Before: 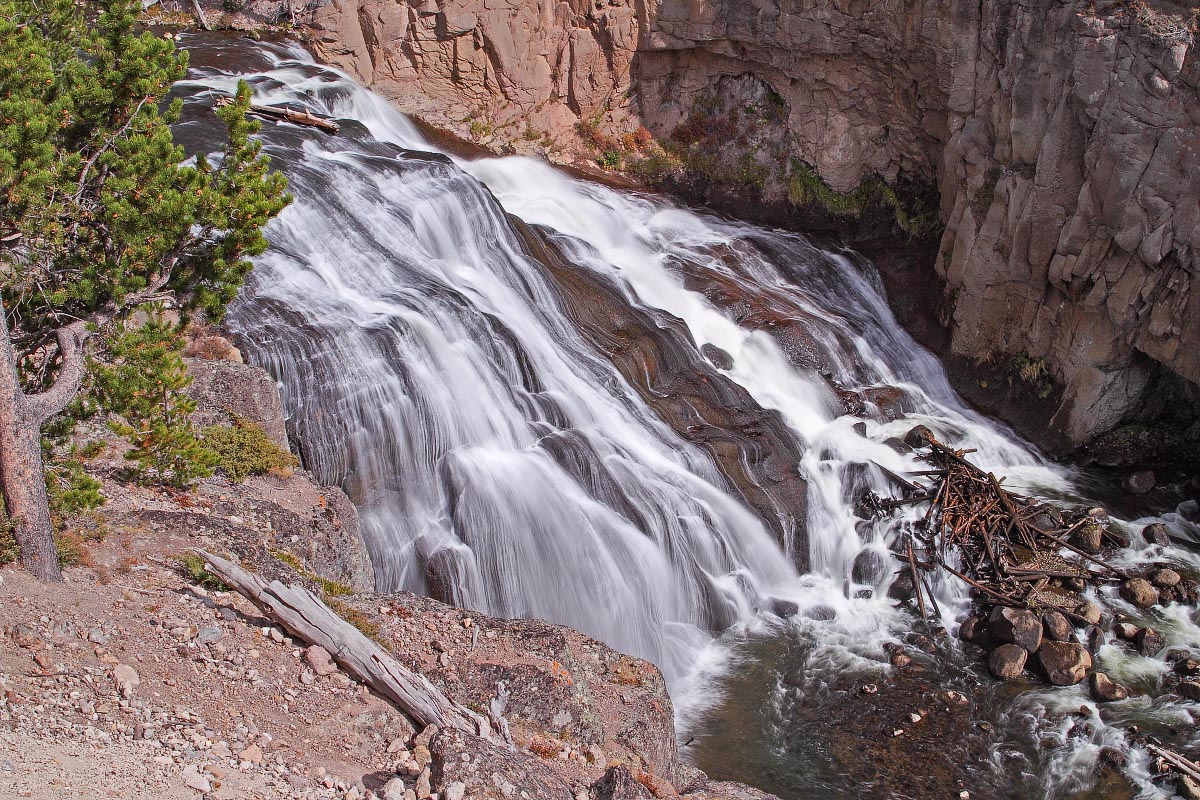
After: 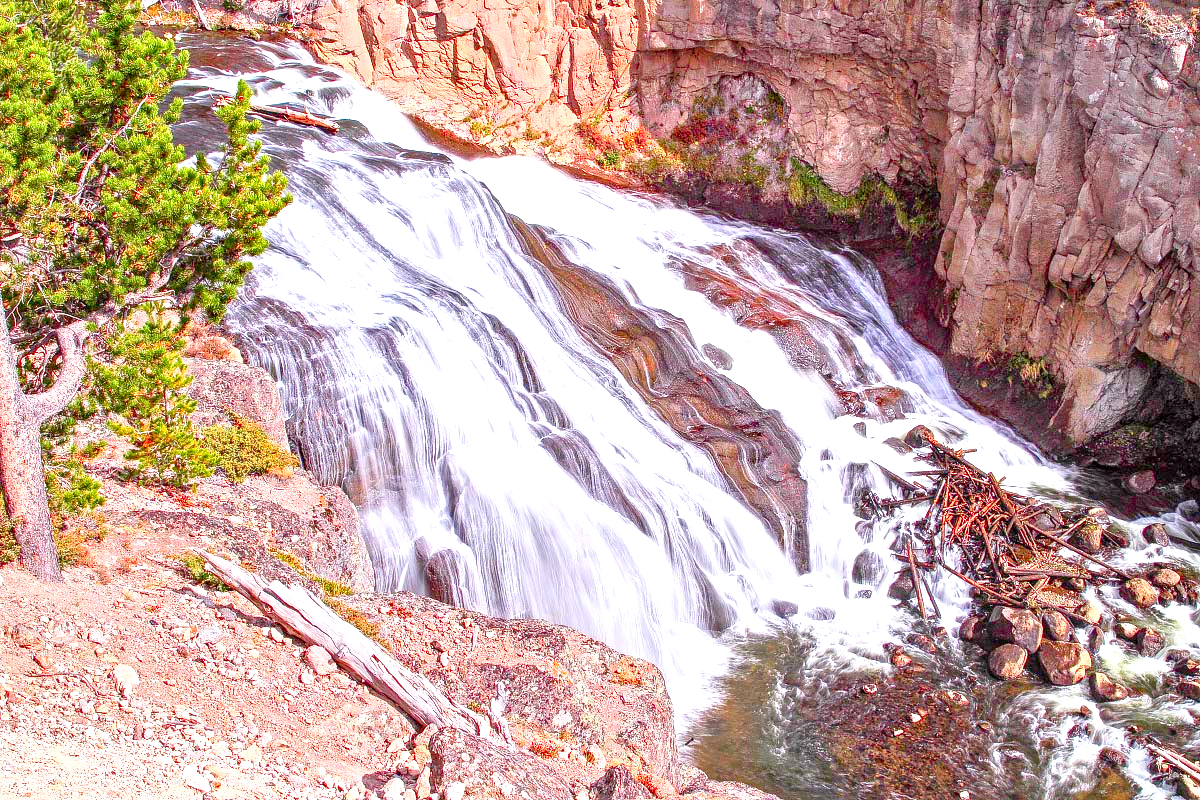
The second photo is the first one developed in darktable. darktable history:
local contrast: highlights 25%, detail 150%
levels: levels [0.008, 0.318, 0.836]
exposure: exposure 0.29 EV, compensate highlight preservation false
contrast brightness saturation: contrast 0.16, saturation 0.32
